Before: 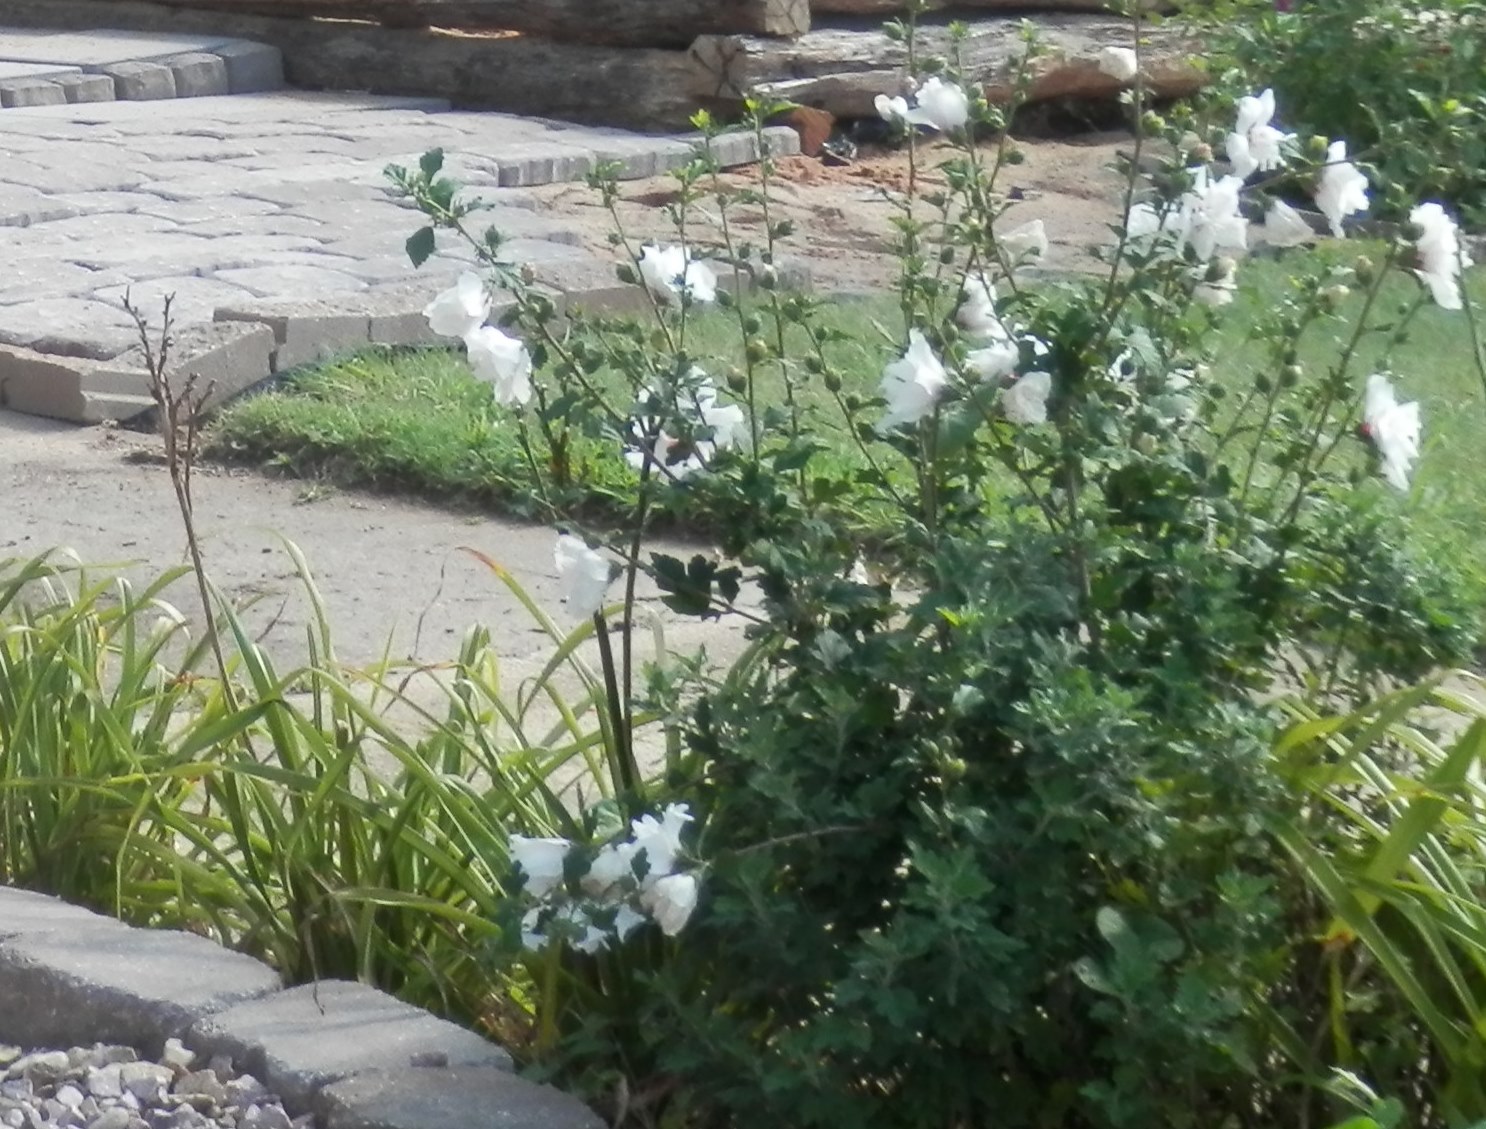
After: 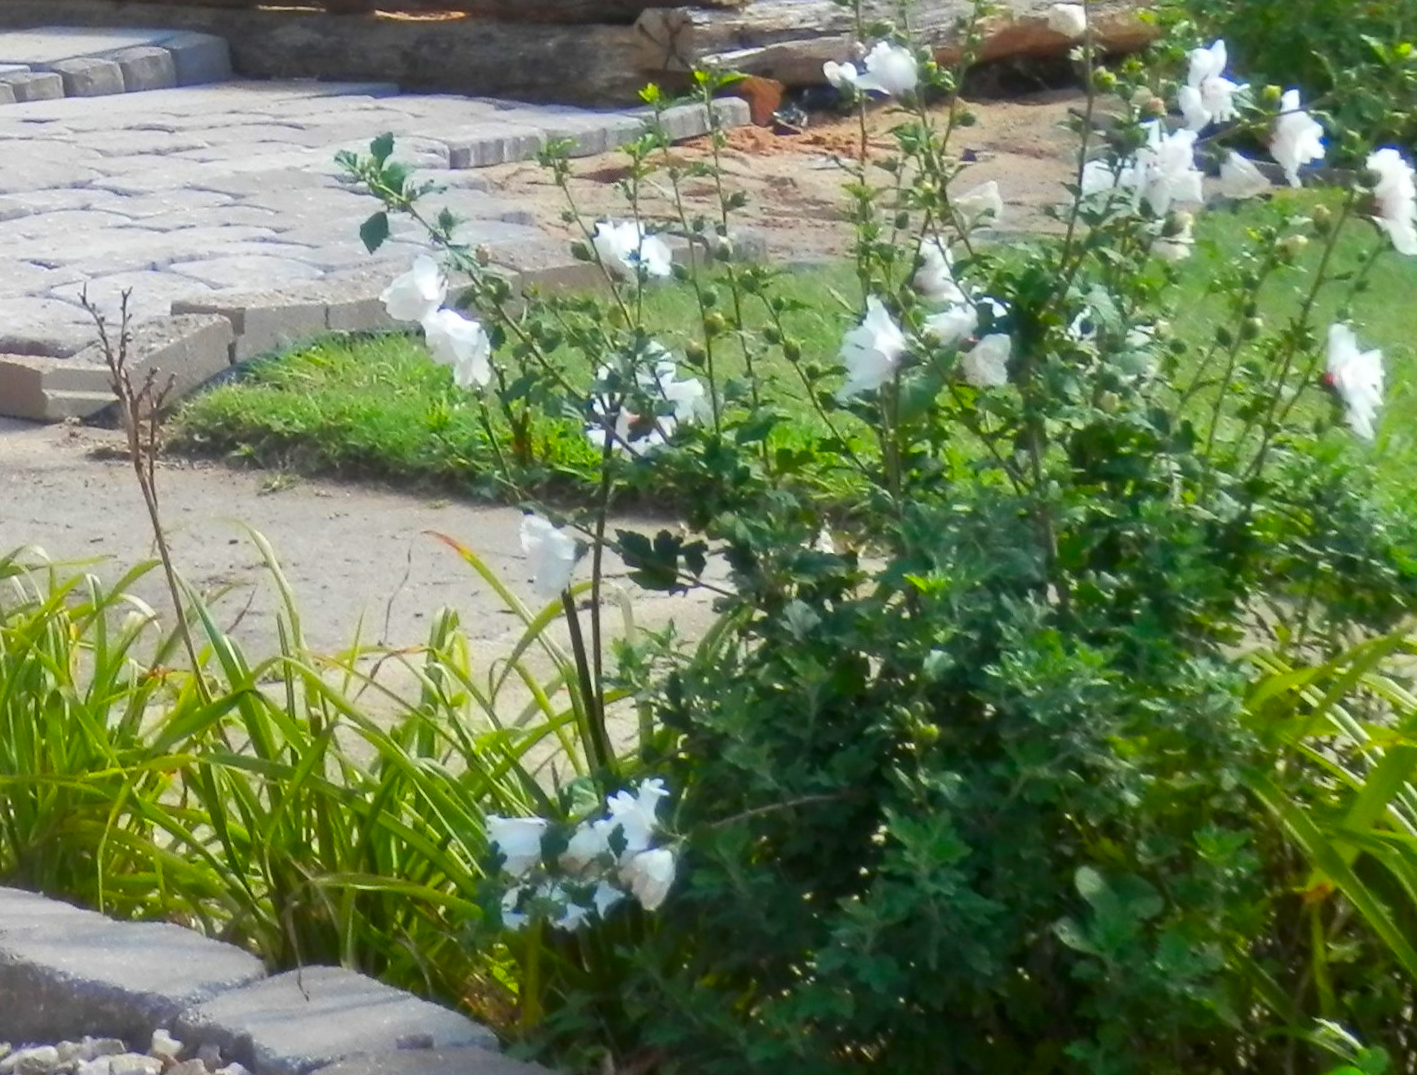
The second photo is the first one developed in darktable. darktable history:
color contrast: green-magenta contrast 1.55, blue-yellow contrast 1.83
rotate and perspective: rotation -2.12°, lens shift (vertical) 0.009, lens shift (horizontal) -0.008, automatic cropping original format, crop left 0.036, crop right 0.964, crop top 0.05, crop bottom 0.959
